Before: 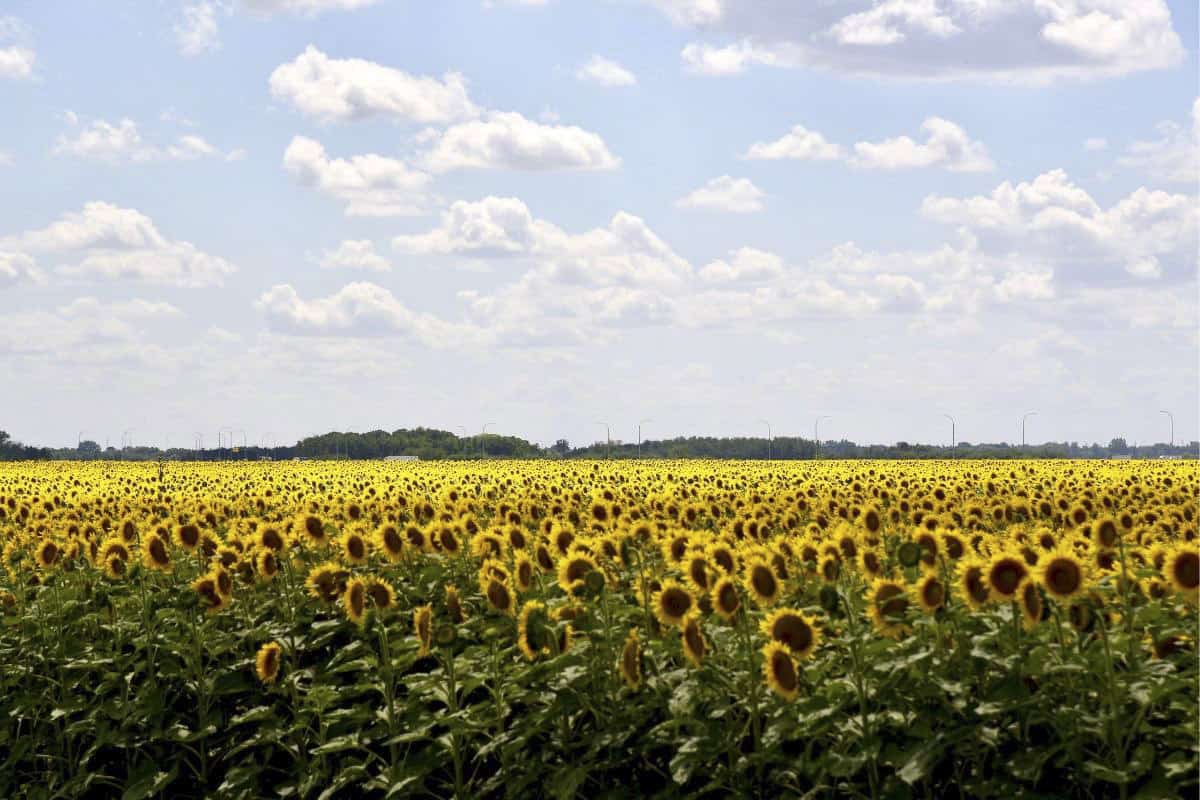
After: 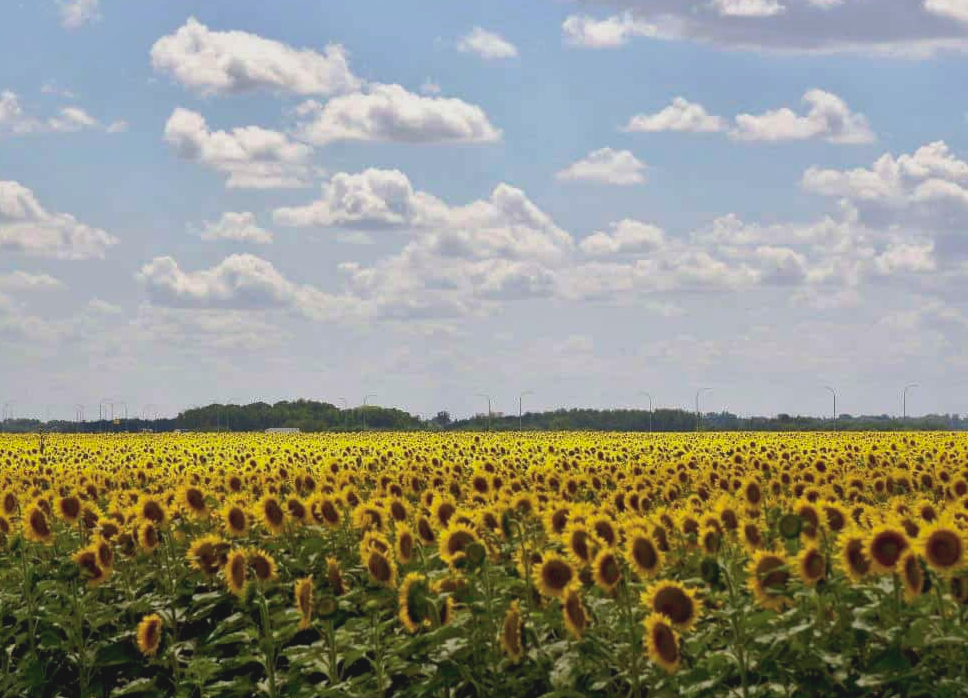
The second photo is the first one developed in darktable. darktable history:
contrast brightness saturation: contrast -0.093, saturation -0.104
crop: left 9.98%, top 3.556%, right 9.275%, bottom 9.135%
tone curve: curves: ch0 [(0, 0) (0.003, 0.002) (0.011, 0.009) (0.025, 0.021) (0.044, 0.037) (0.069, 0.058) (0.1, 0.084) (0.136, 0.114) (0.177, 0.149) (0.224, 0.188) (0.277, 0.232) (0.335, 0.281) (0.399, 0.341) (0.468, 0.416) (0.543, 0.496) (0.623, 0.574) (0.709, 0.659) (0.801, 0.754) (0.898, 0.876) (1, 1)], preserve colors none
shadows and highlights: on, module defaults
color zones: curves: ch1 [(0, 0.469) (0.01, 0.469) (0.12, 0.446) (0.248, 0.469) (0.5, 0.5) (0.748, 0.5) (0.99, 0.469) (1, 0.469)]
